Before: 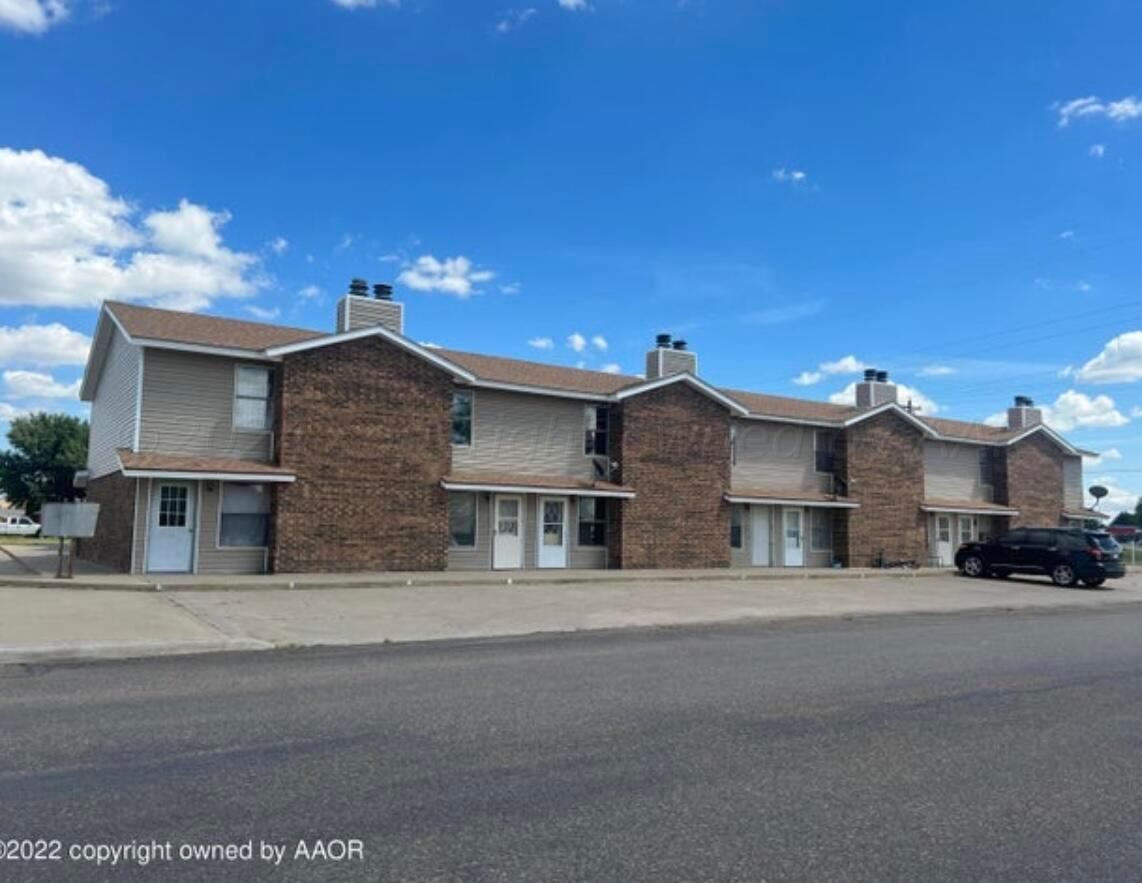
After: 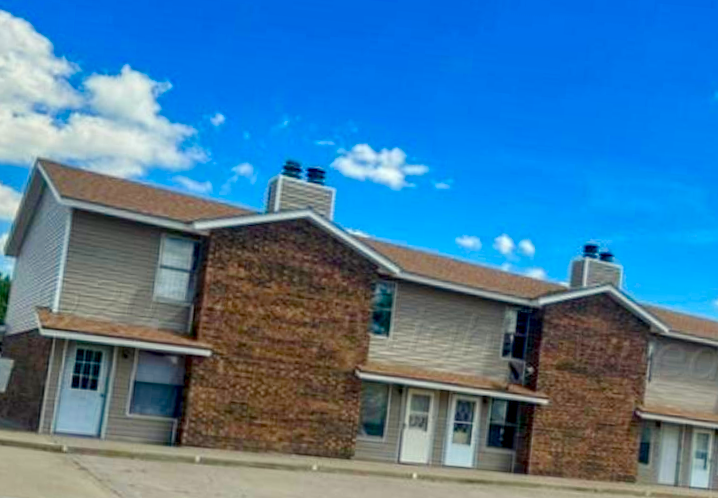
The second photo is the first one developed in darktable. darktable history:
crop and rotate: angle -5.42°, left 2.191%, top 6.715%, right 27.536%, bottom 30.178%
color balance rgb: highlights gain › luminance 6.022%, highlights gain › chroma 2.632%, highlights gain › hue 92.62°, linear chroma grading › global chroma 14.944%, perceptual saturation grading › global saturation 44.734%, perceptual saturation grading › highlights -25.754%, perceptual saturation grading › shadows 49.443%, contrast -29.527%
local contrast: highlights 1%, shadows 4%, detail 181%
